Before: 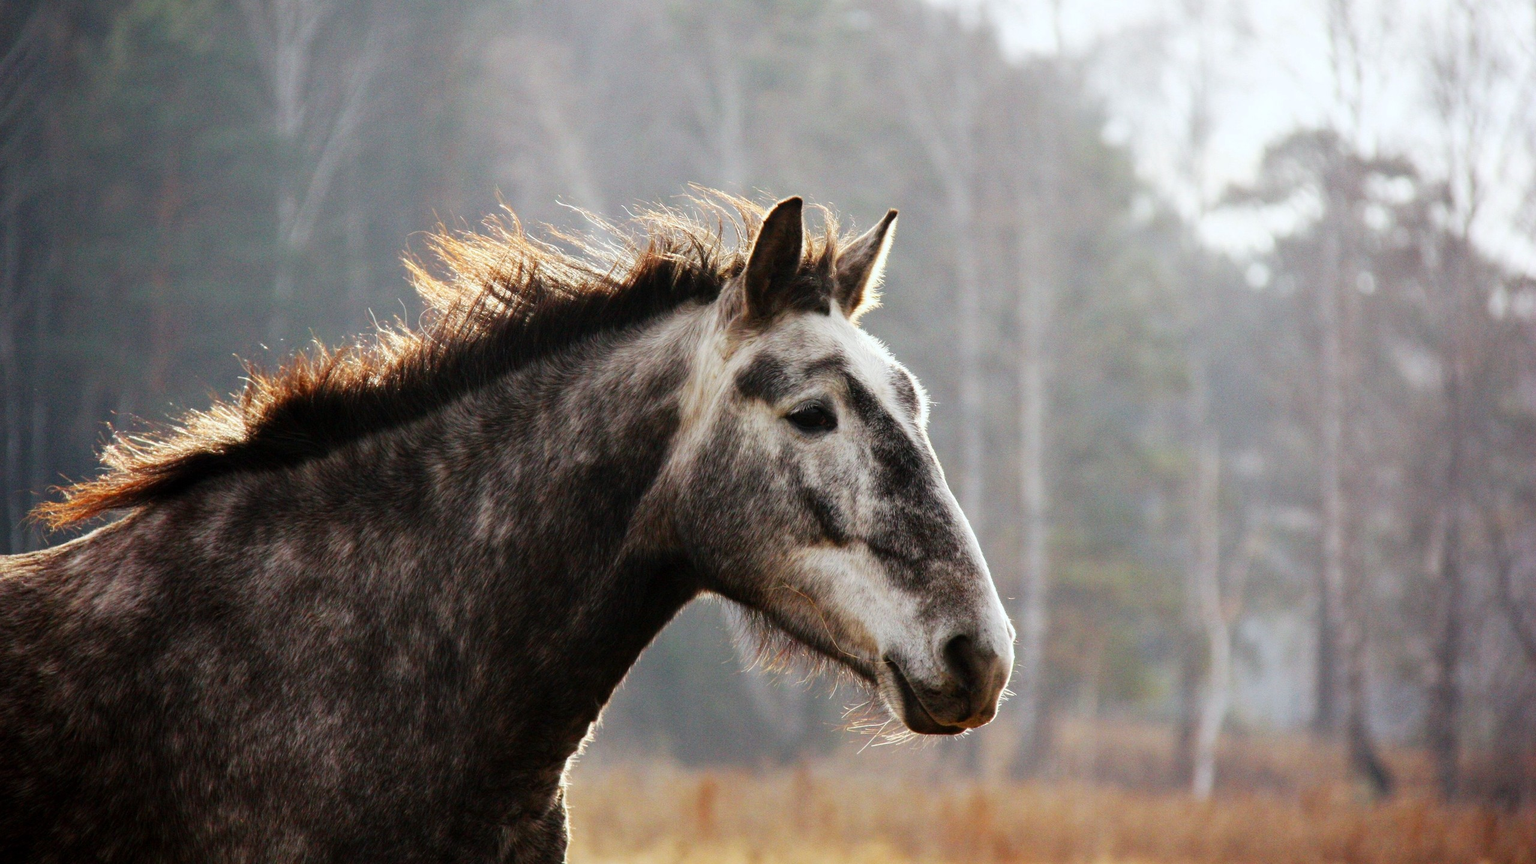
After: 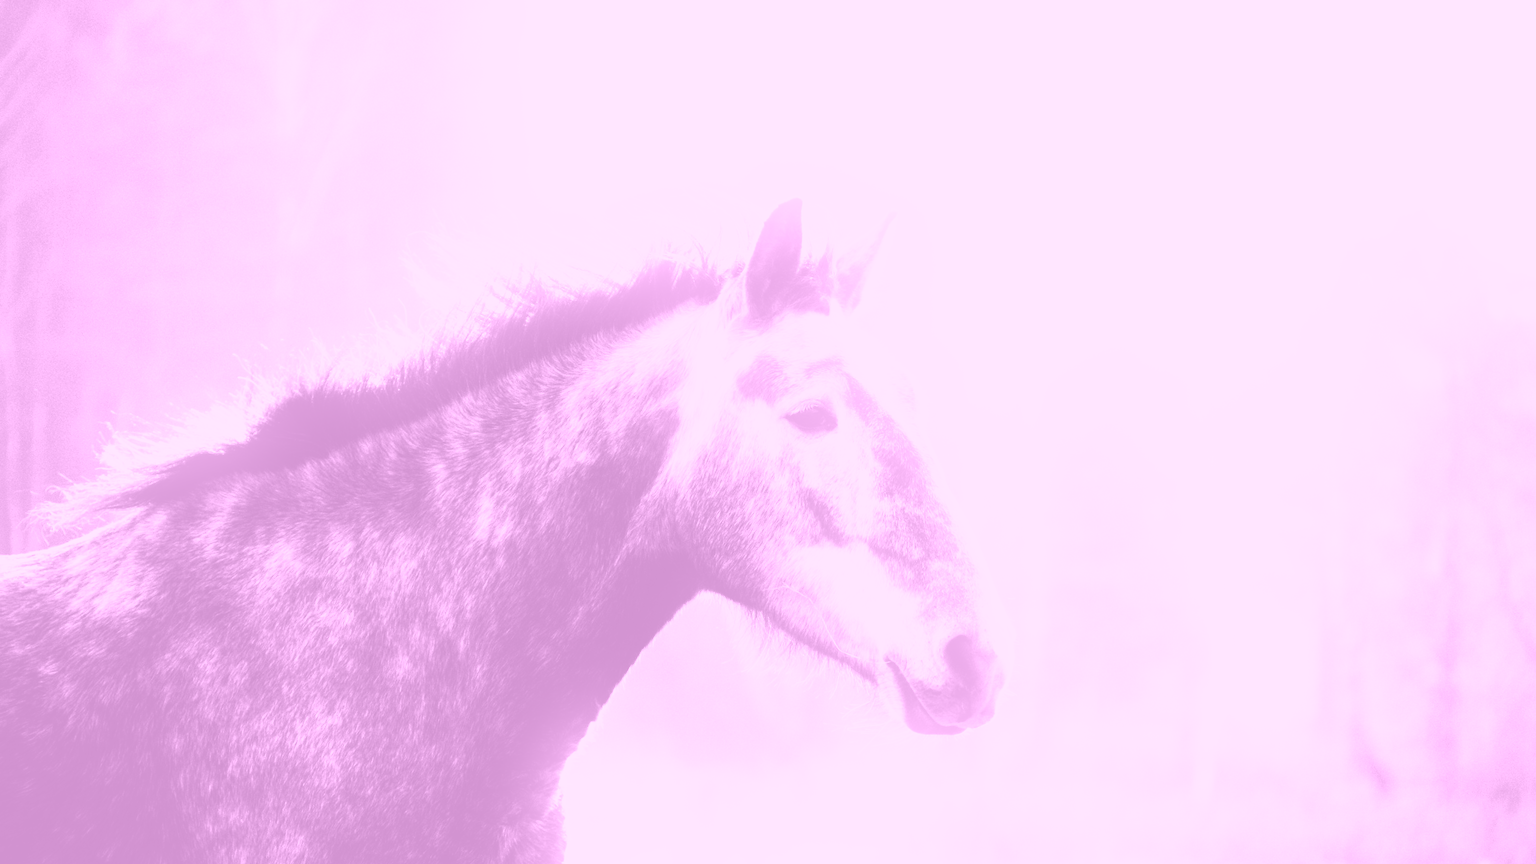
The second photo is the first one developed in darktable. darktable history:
exposure: exposure 0.566 EV, compensate highlight preservation false
bloom: size 15%, threshold 97%, strength 7%
colorize: hue 331.2°, saturation 75%, source mix 30.28%, lightness 70.52%, version 1
base curve: curves: ch0 [(0, 0) (0.007, 0.004) (0.027, 0.03) (0.046, 0.07) (0.207, 0.54) (0.442, 0.872) (0.673, 0.972) (1, 1)], preserve colors none
